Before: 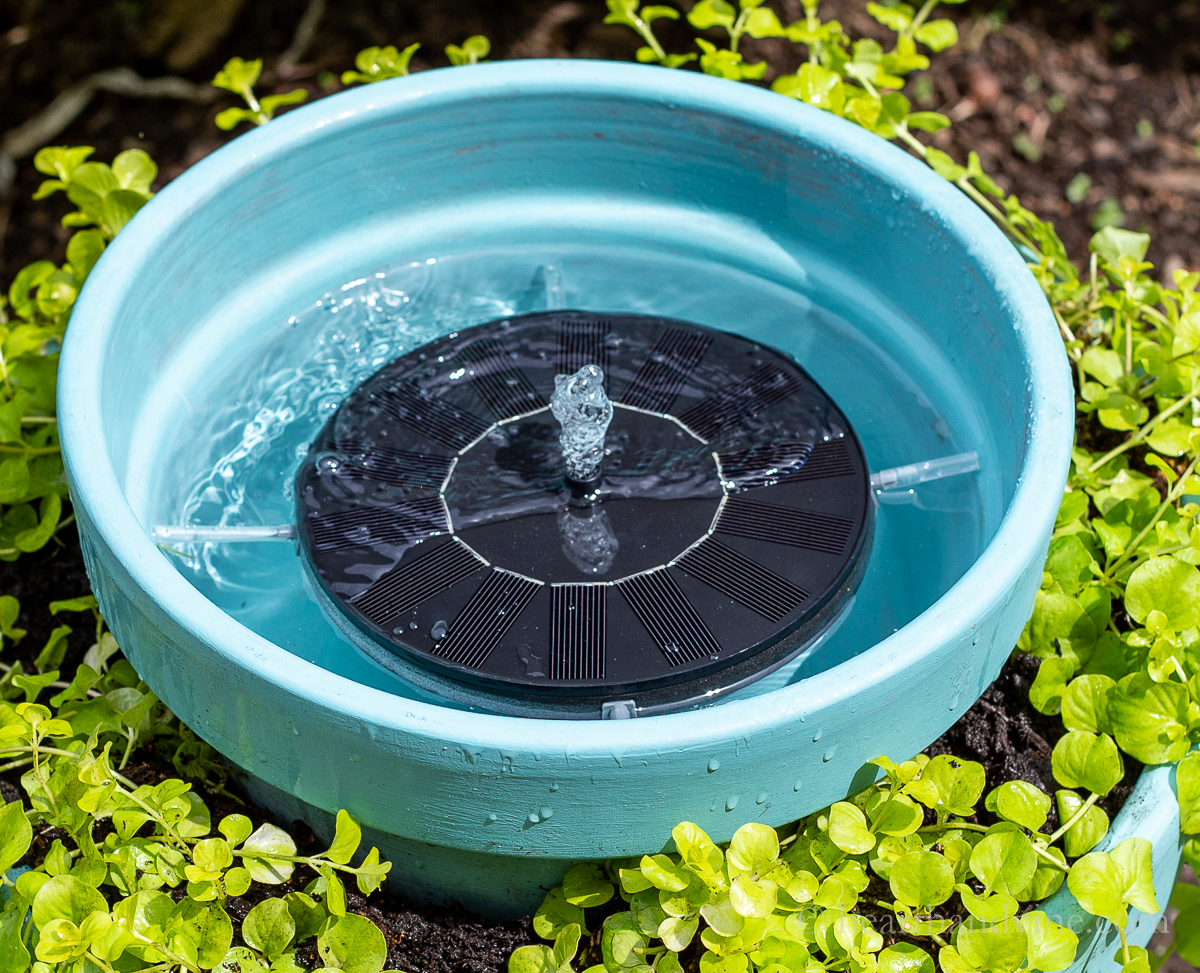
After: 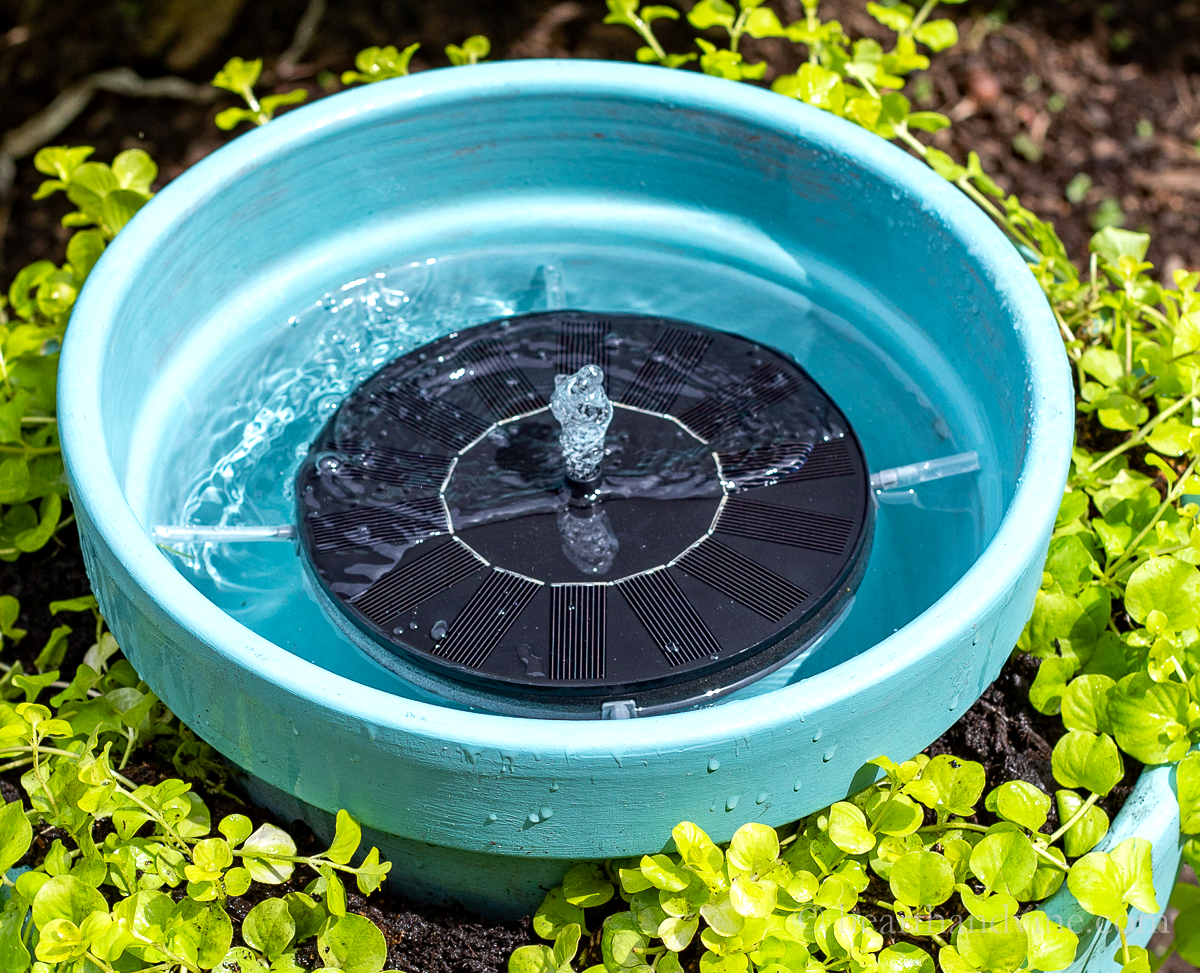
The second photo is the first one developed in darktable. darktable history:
exposure: exposure 0.203 EV, compensate highlight preservation false
haze removal: compatibility mode true, adaptive false
